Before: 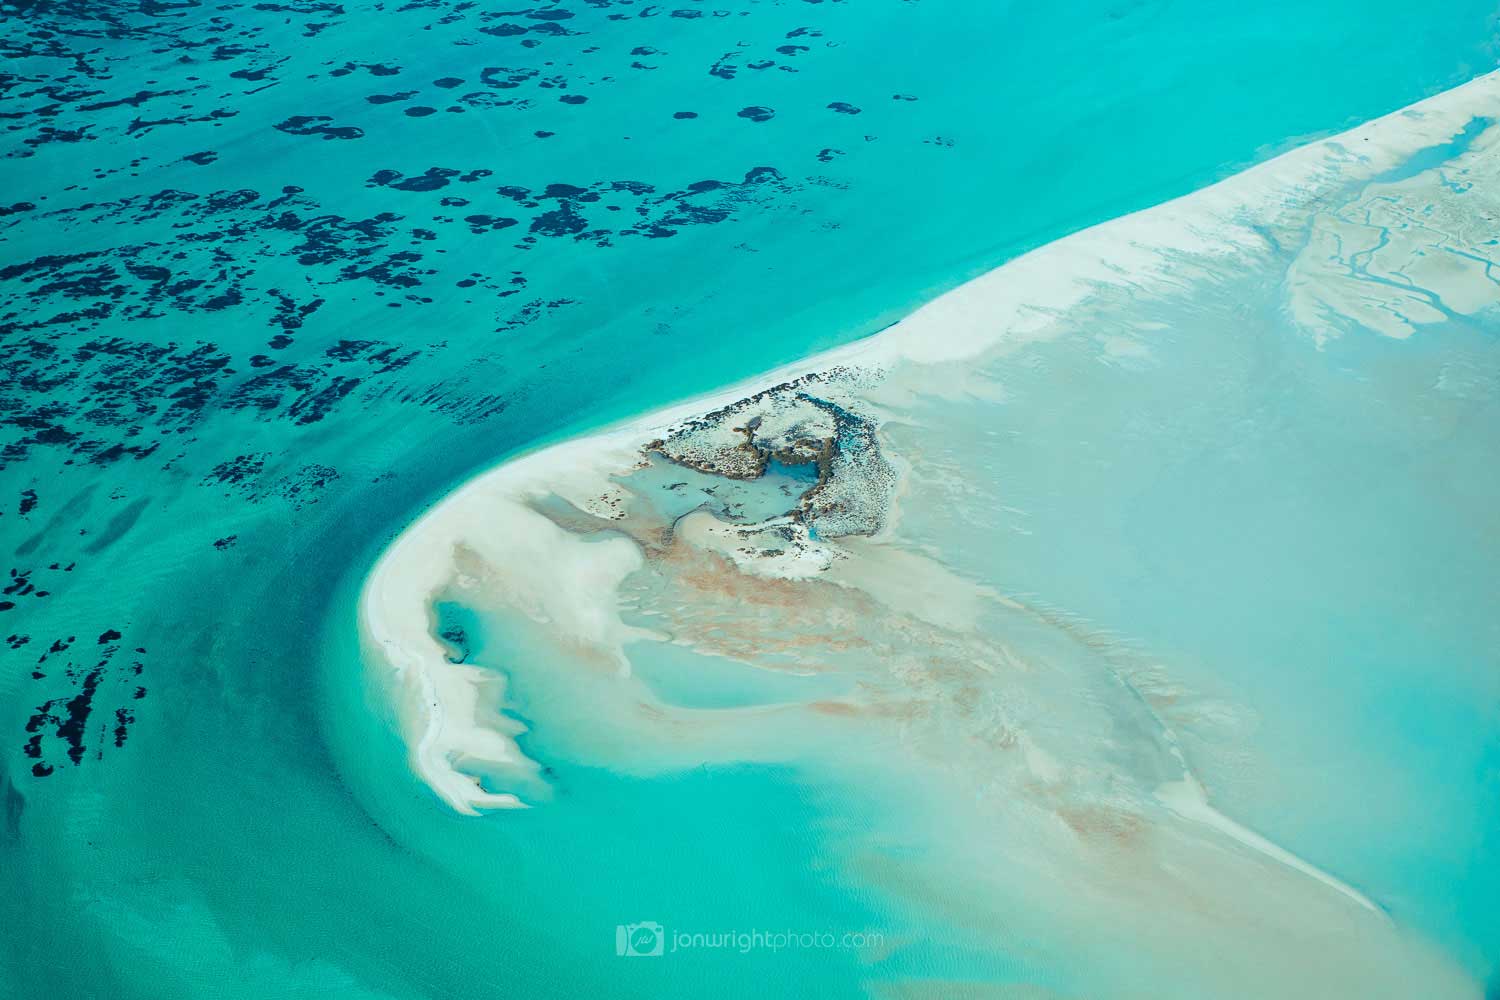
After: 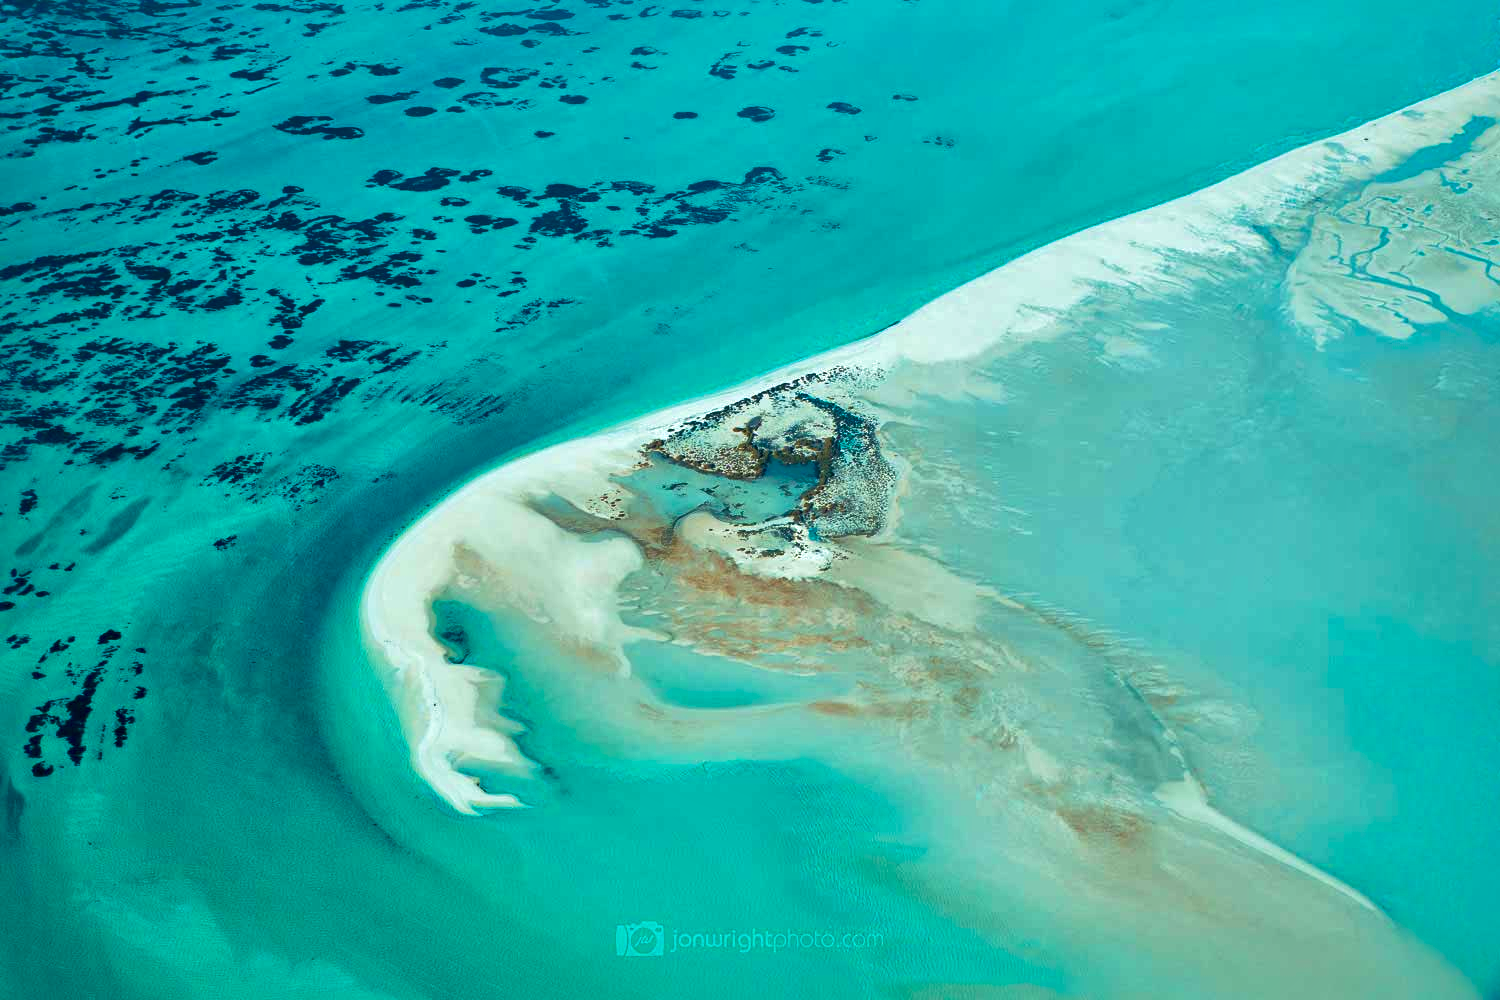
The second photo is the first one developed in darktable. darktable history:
shadows and highlights: on, module defaults
local contrast: mode bilateral grid, contrast 24, coarseness 61, detail 152%, midtone range 0.2
velvia: strength 44.77%
